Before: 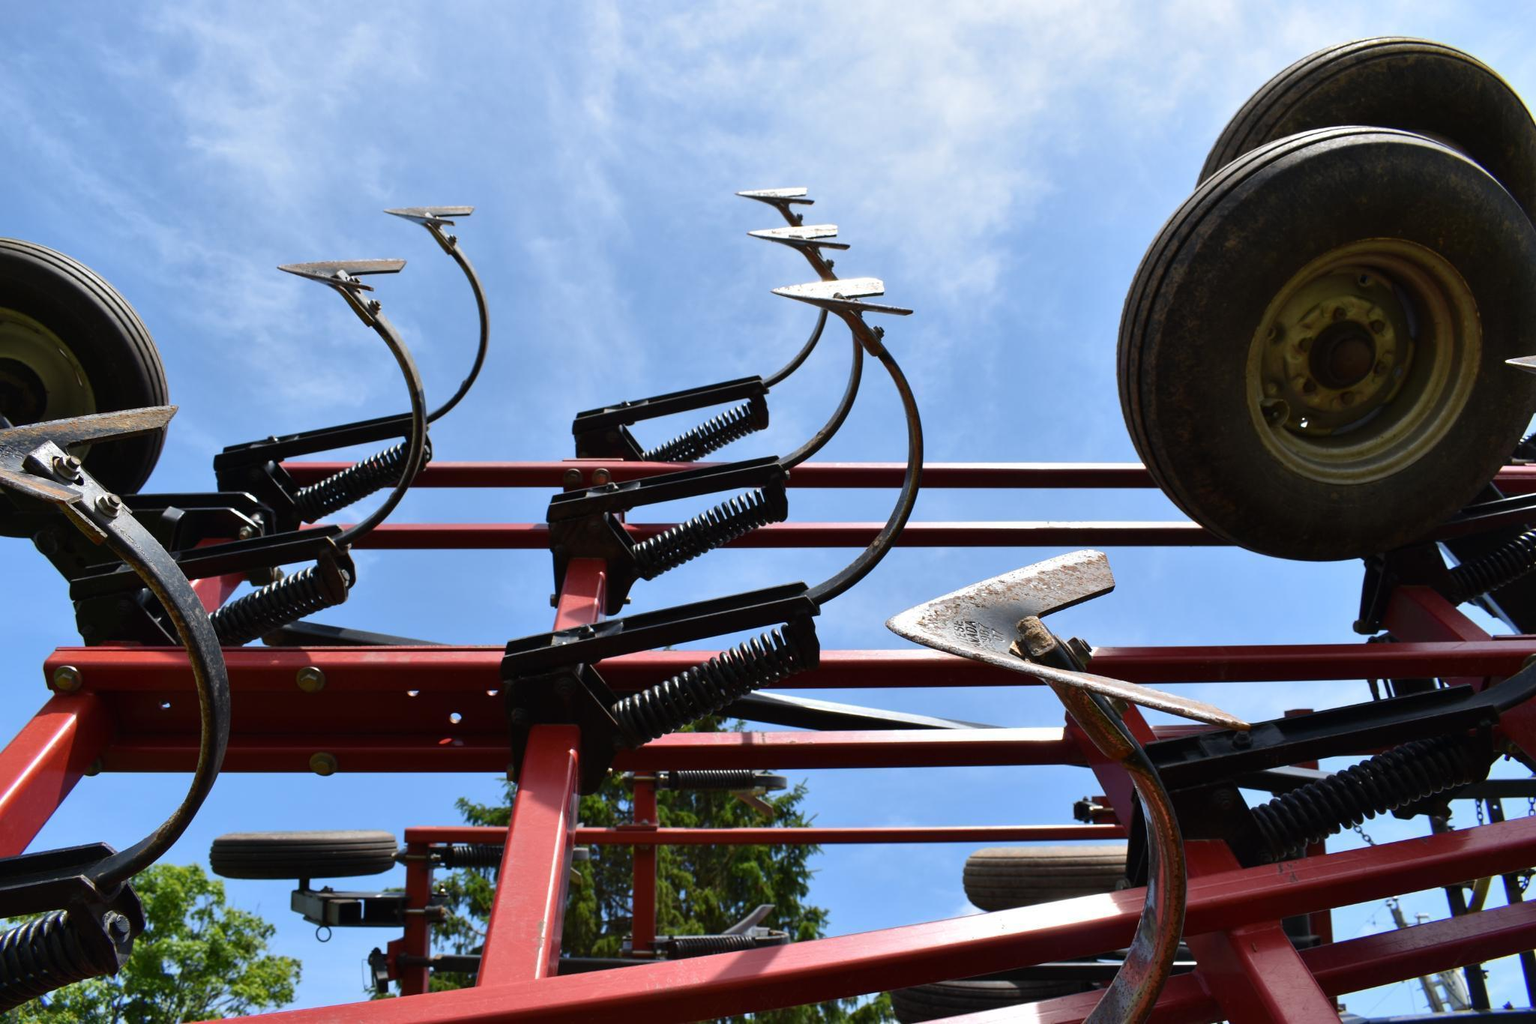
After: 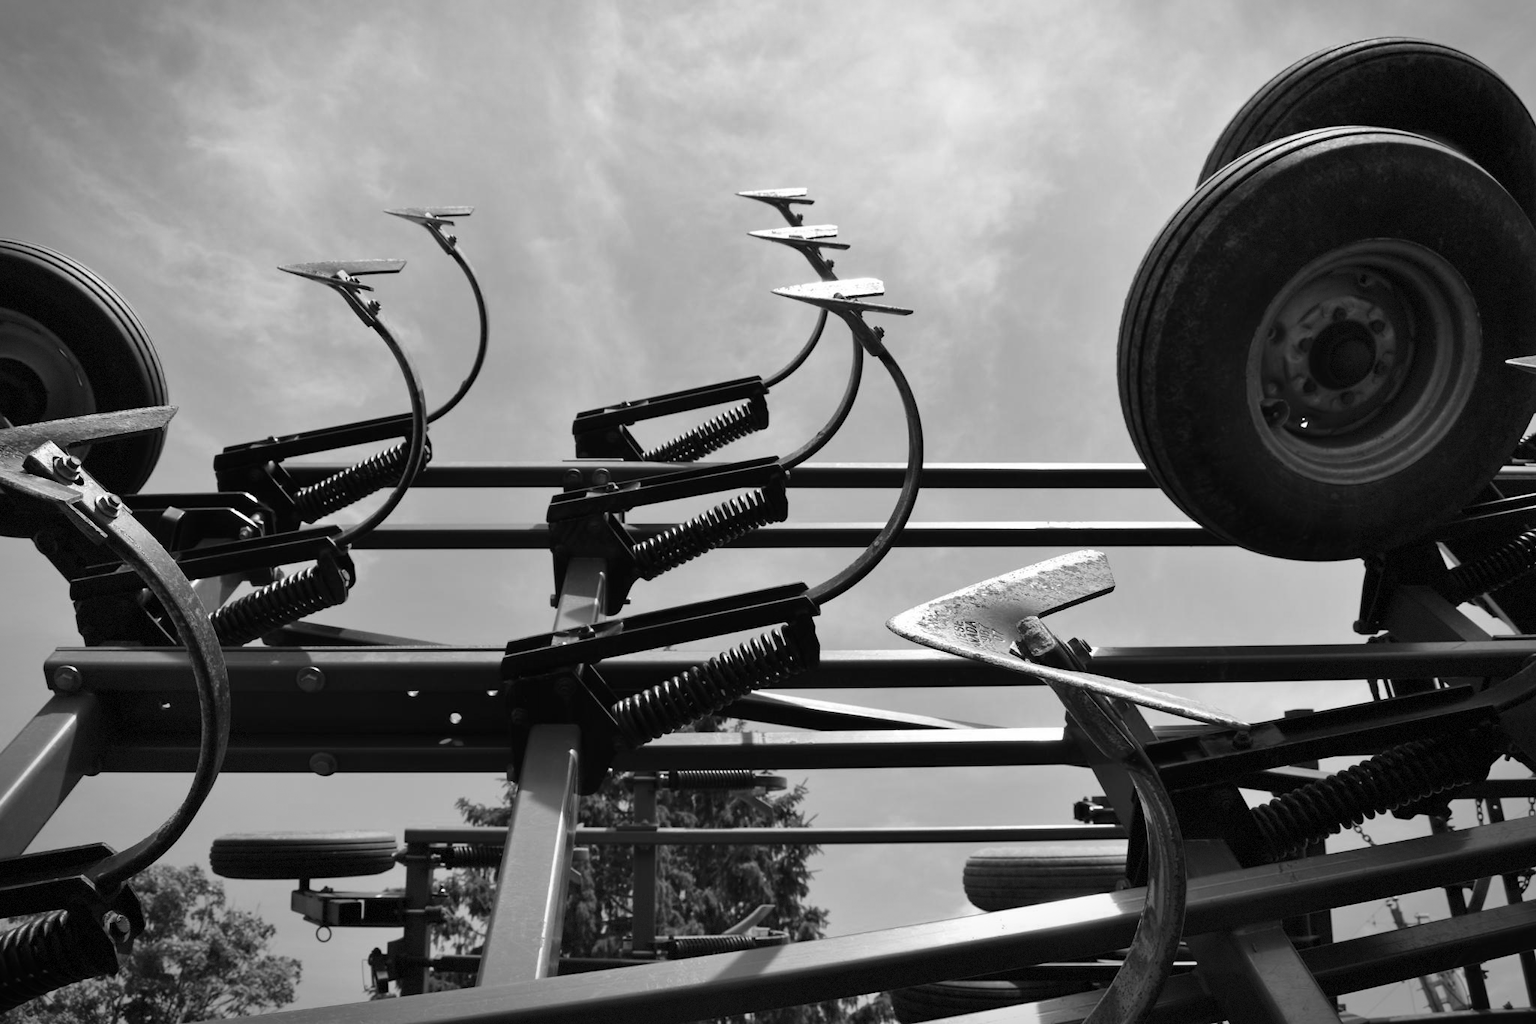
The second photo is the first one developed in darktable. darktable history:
vignetting: center (-0.032, -0.045), automatic ratio true, dithering 8-bit output
color zones: curves: ch1 [(0, -0.014) (0.143, -0.013) (0.286, -0.013) (0.429, -0.016) (0.571, -0.019) (0.714, -0.015) (0.857, 0.002) (1, -0.014)]
